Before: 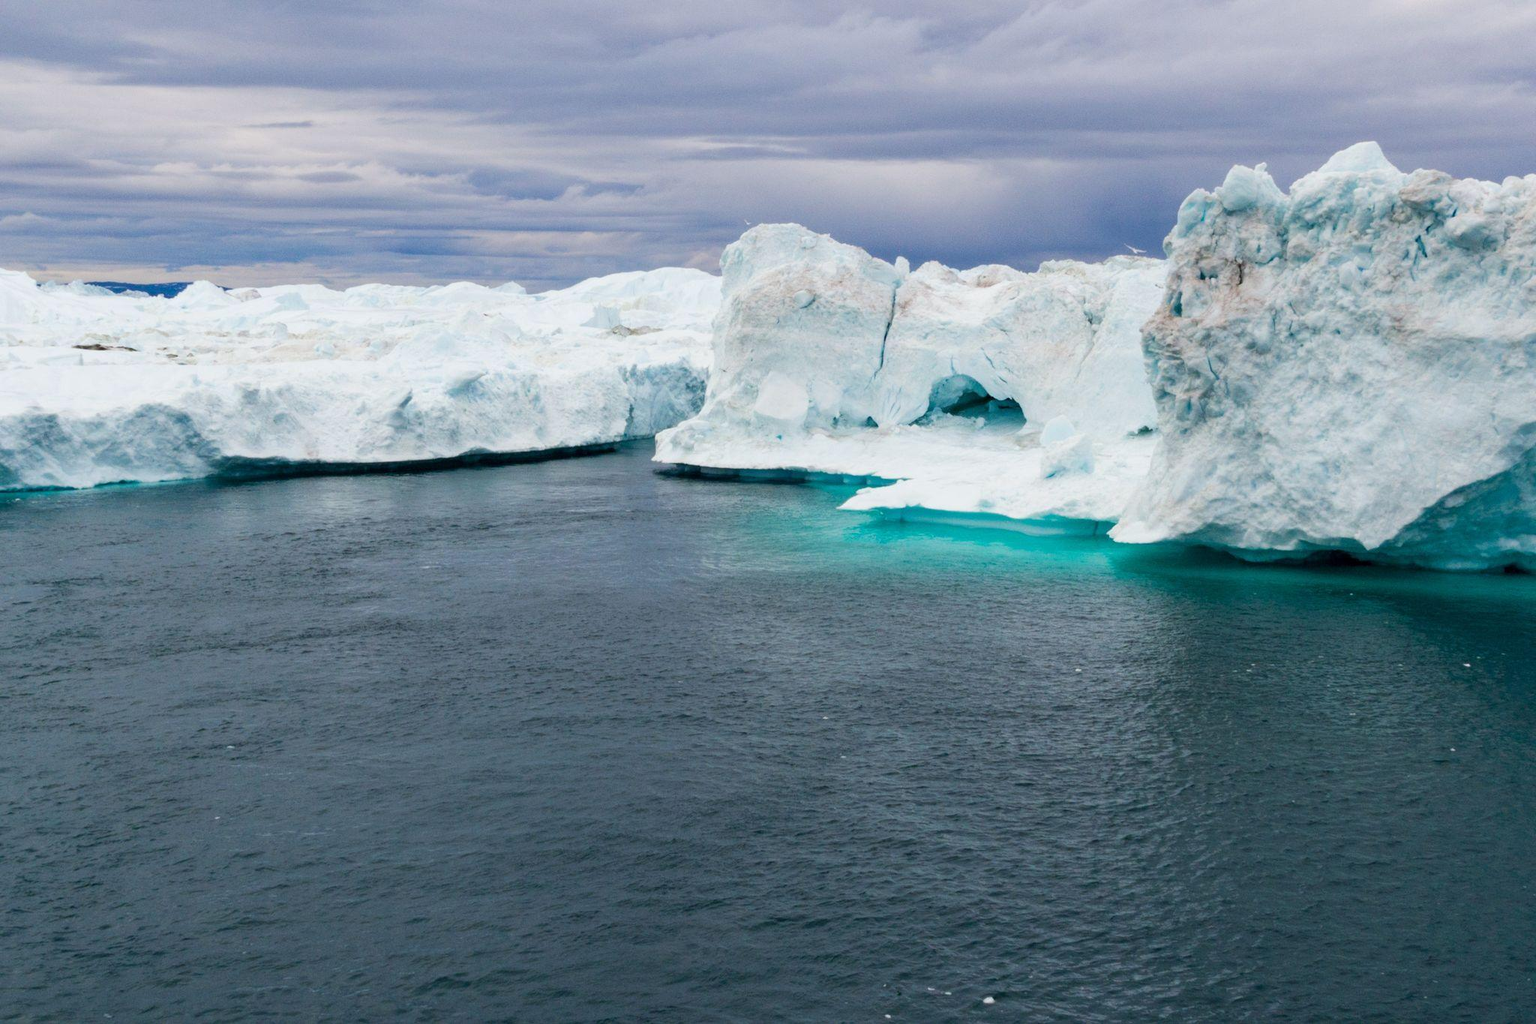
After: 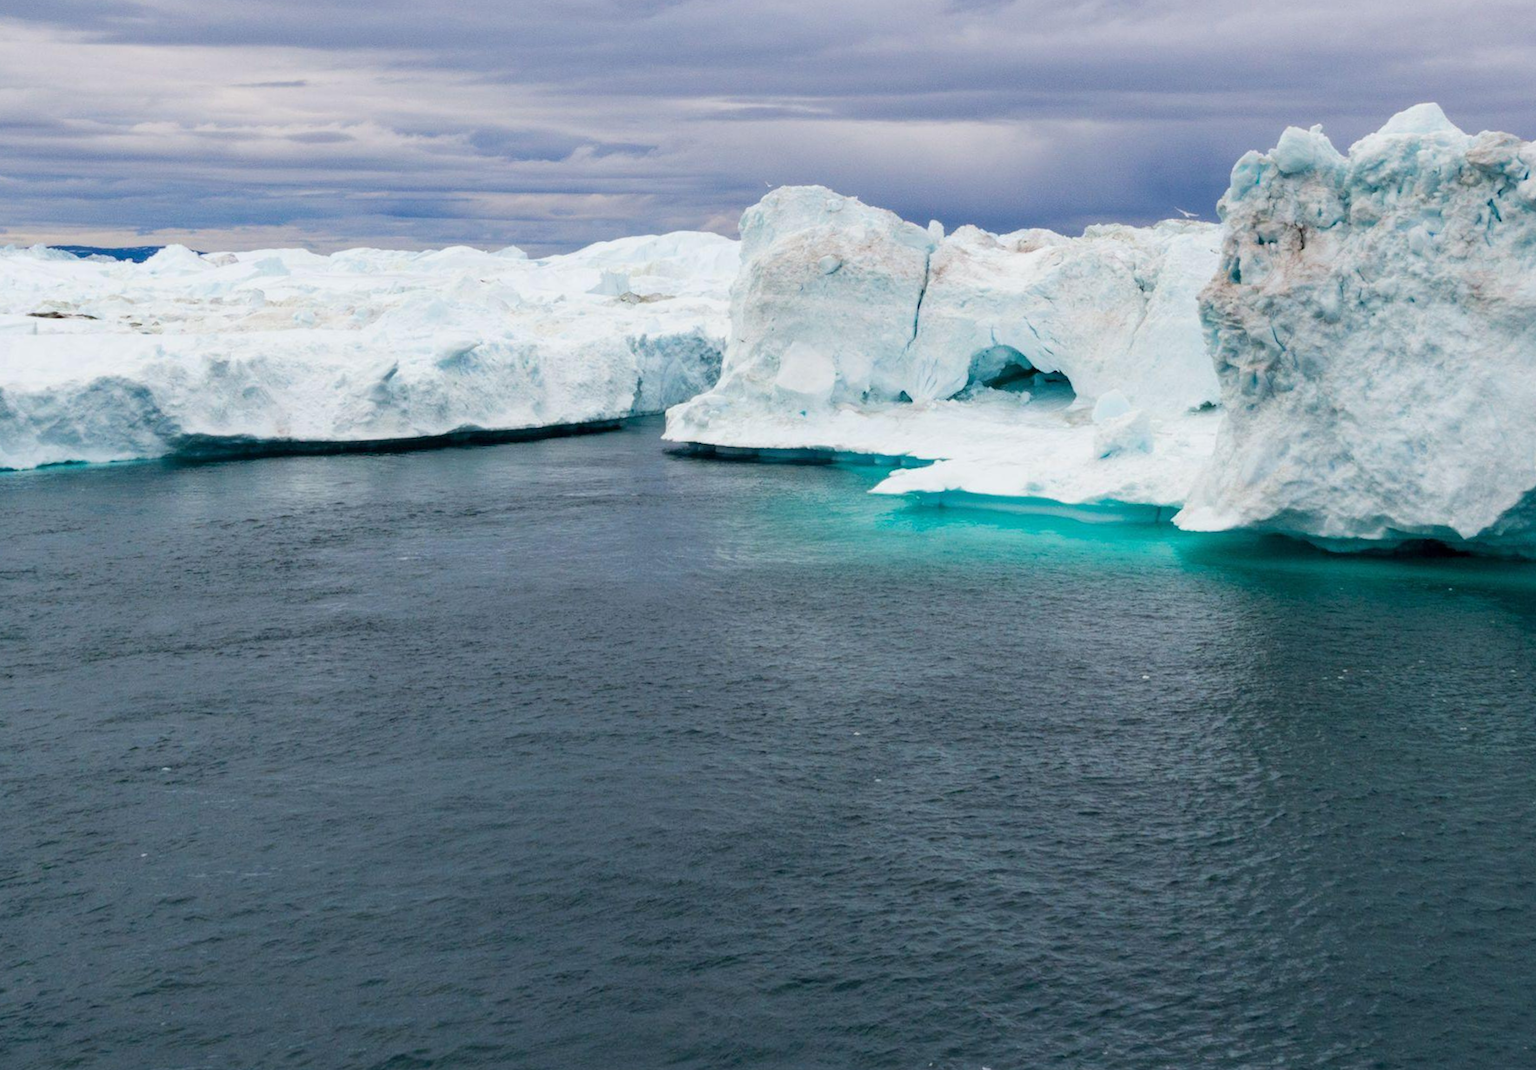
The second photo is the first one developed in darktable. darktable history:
crop and rotate: angle -1.69°
rotate and perspective: rotation -1.68°, lens shift (vertical) -0.146, crop left 0.049, crop right 0.912, crop top 0.032, crop bottom 0.96
exposure: compensate highlight preservation false
